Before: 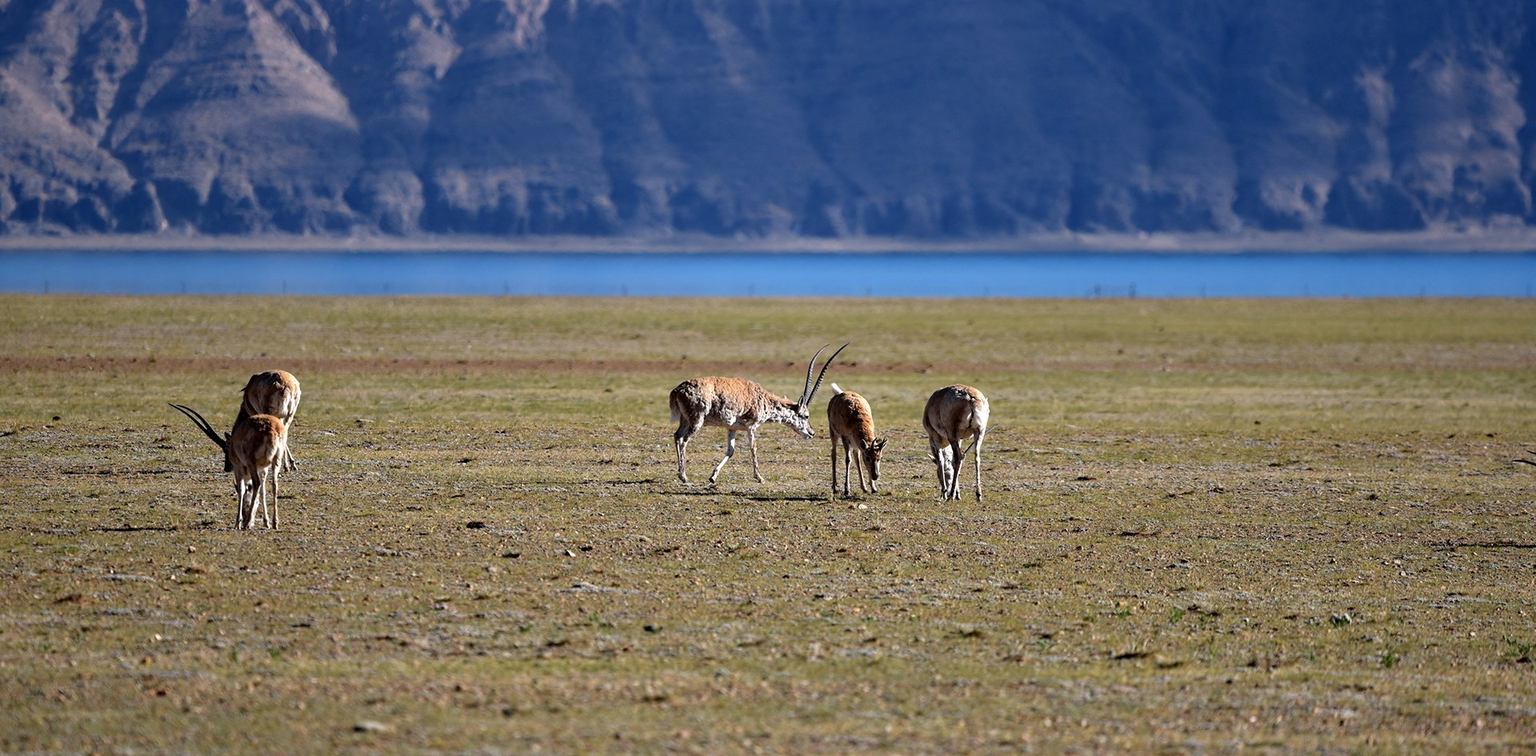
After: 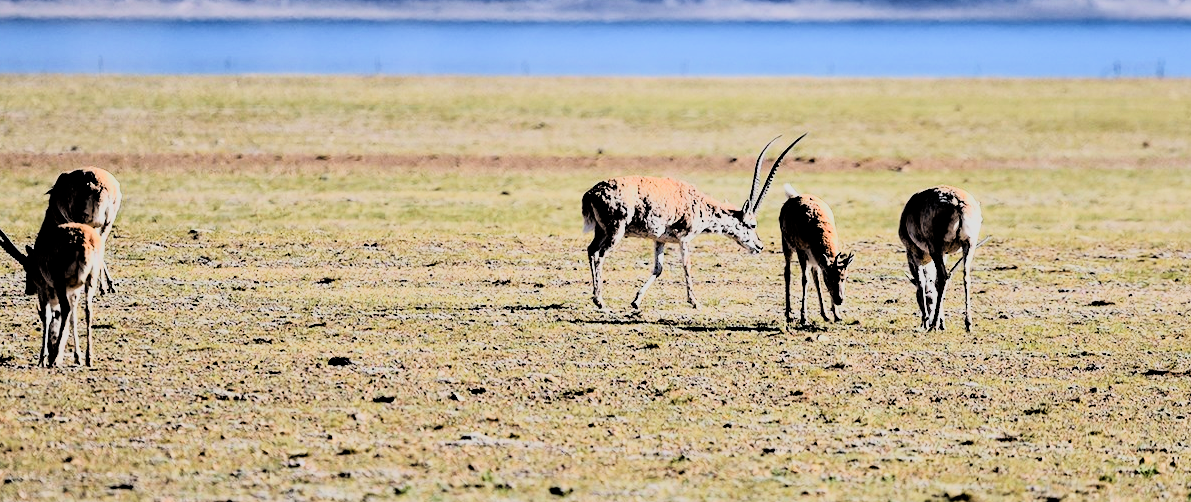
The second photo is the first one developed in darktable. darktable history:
crop: left 13.312%, top 31.28%, right 24.627%, bottom 15.582%
local contrast: mode bilateral grid, contrast 10, coarseness 25, detail 115%, midtone range 0.2
filmic rgb: black relative exposure -5 EV, hardness 2.88, contrast 1.1
rgb curve: curves: ch0 [(0, 0) (0.21, 0.15) (0.24, 0.21) (0.5, 0.75) (0.75, 0.96) (0.89, 0.99) (1, 1)]; ch1 [(0, 0.02) (0.21, 0.13) (0.25, 0.2) (0.5, 0.67) (0.75, 0.9) (0.89, 0.97) (1, 1)]; ch2 [(0, 0.02) (0.21, 0.13) (0.25, 0.2) (0.5, 0.67) (0.75, 0.9) (0.89, 0.97) (1, 1)], compensate middle gray true
